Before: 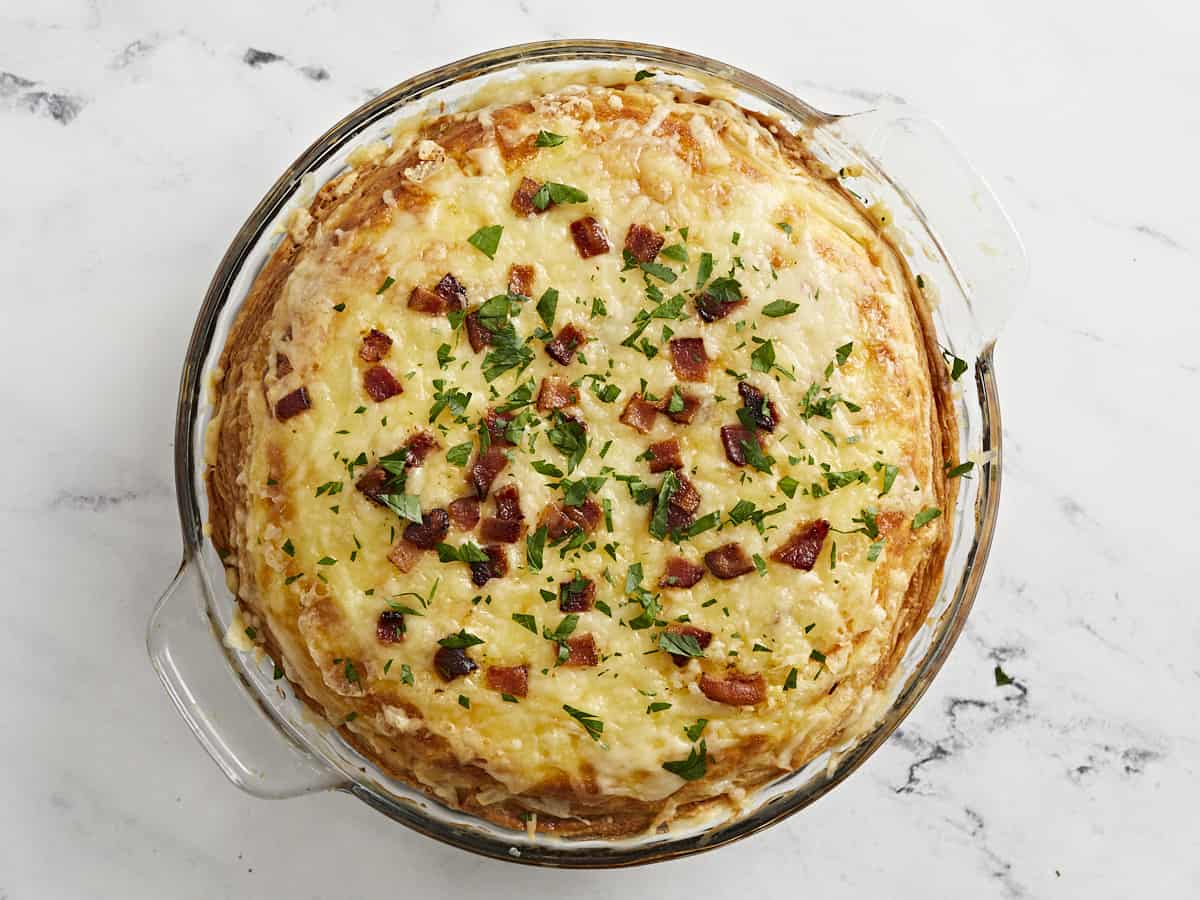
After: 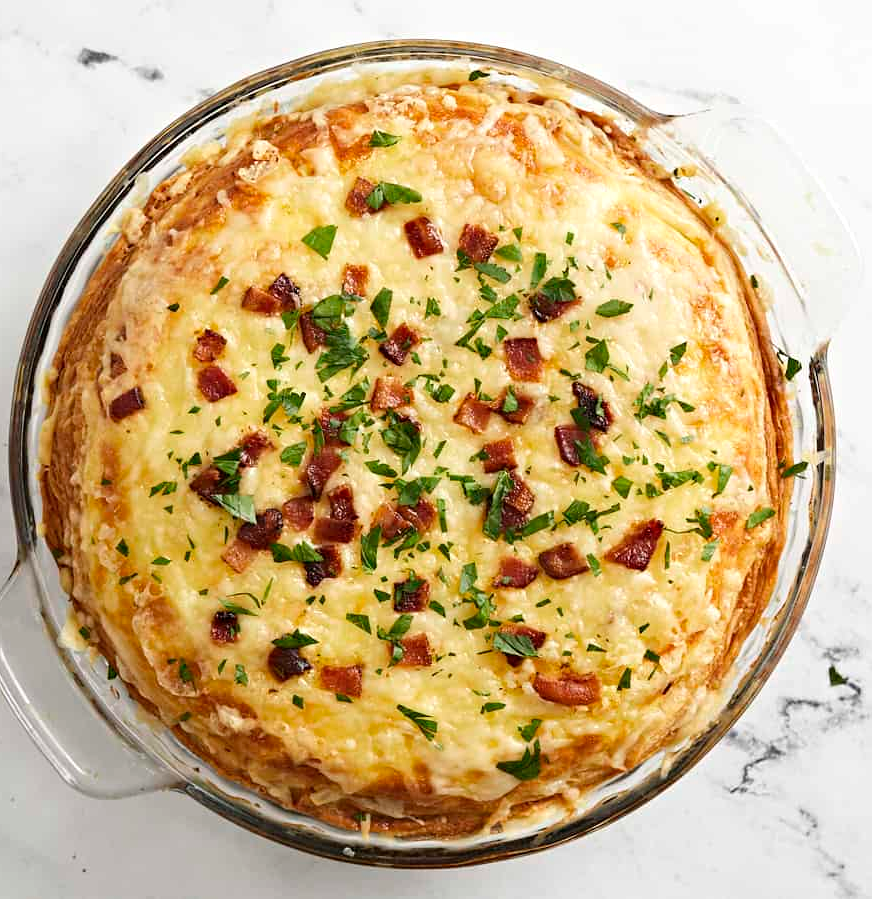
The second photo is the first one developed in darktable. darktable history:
crop: left 13.916%, right 13.342%
exposure: exposure 0.187 EV, compensate highlight preservation false
